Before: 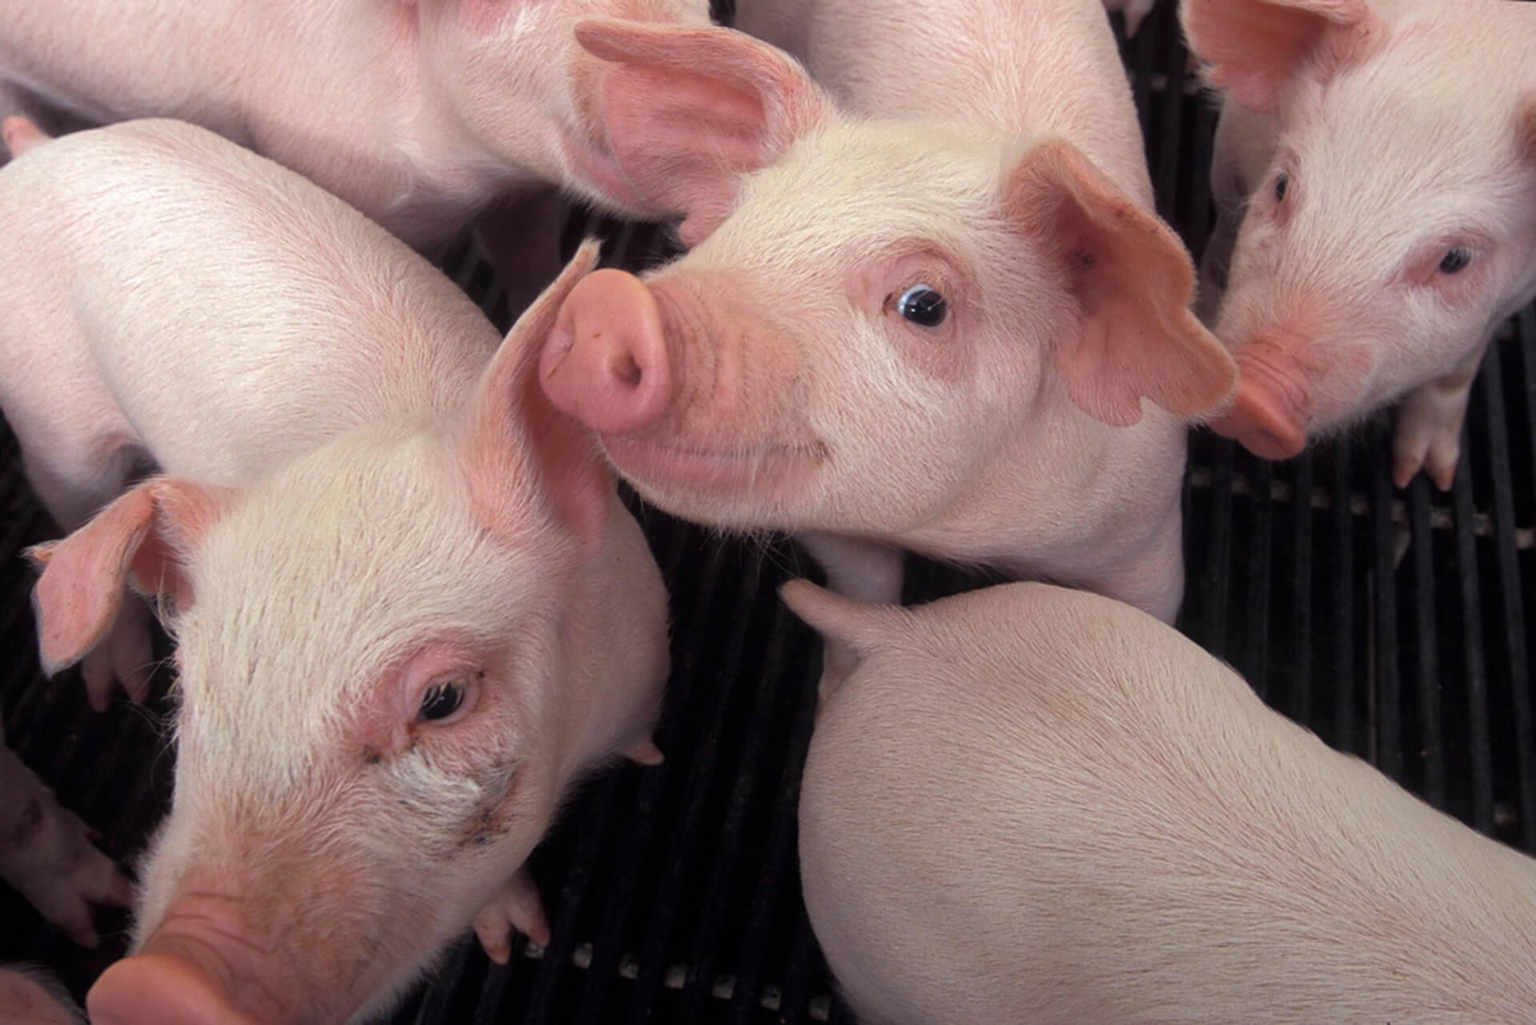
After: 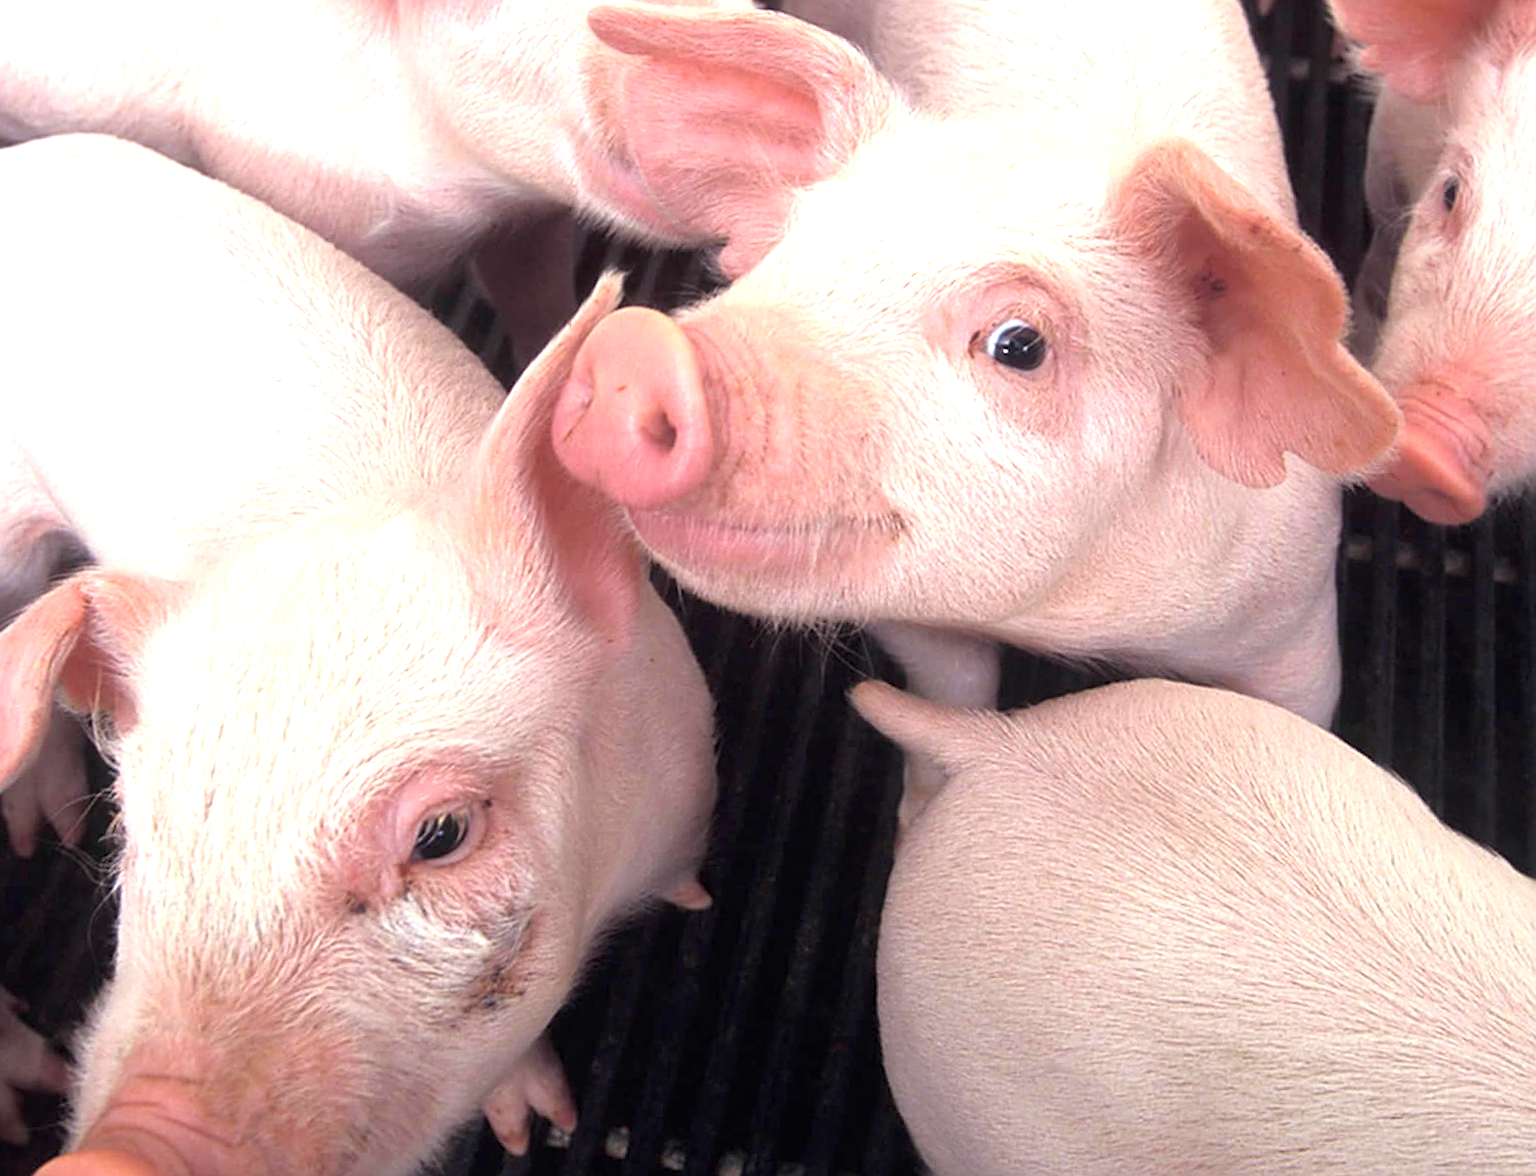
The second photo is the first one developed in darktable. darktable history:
crop and rotate: angle 1°, left 4.281%, top 0.642%, right 11.383%, bottom 2.486%
sharpen: on, module defaults
exposure: black level correction 0, exposure 1.2 EV, compensate highlight preservation false
